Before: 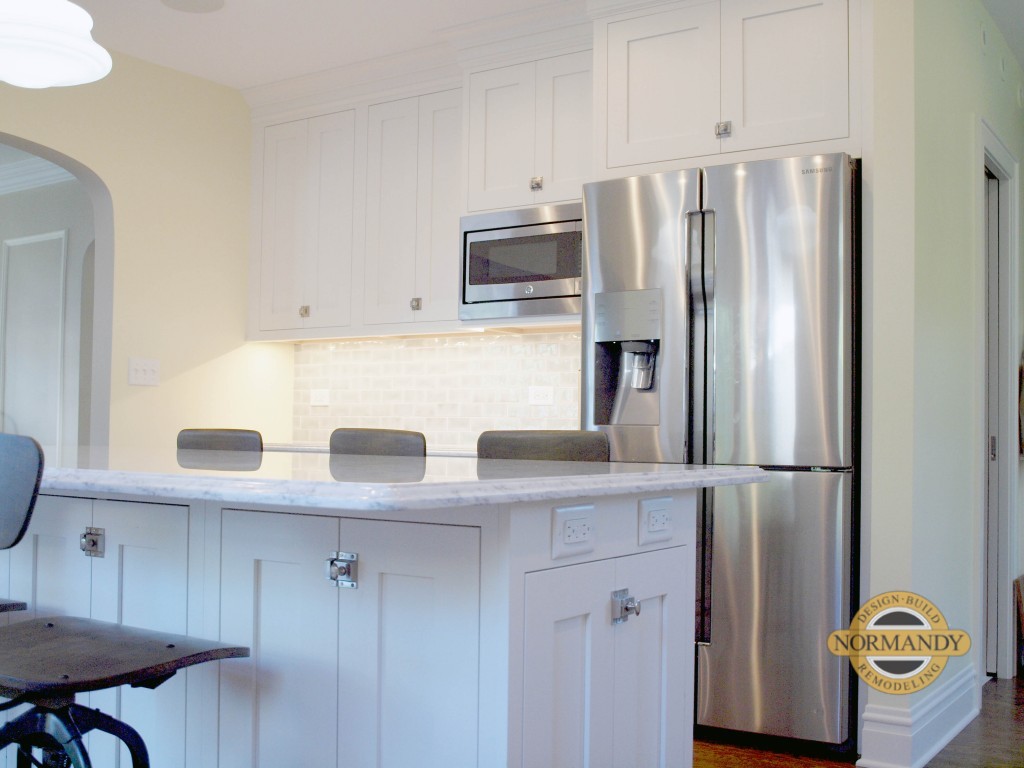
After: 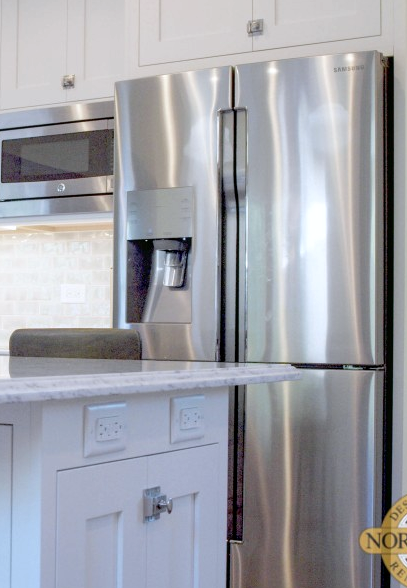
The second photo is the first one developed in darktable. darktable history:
crop: left 45.721%, top 13.393%, right 14.118%, bottom 10.01%
white balance: red 0.983, blue 1.036
local contrast: on, module defaults
